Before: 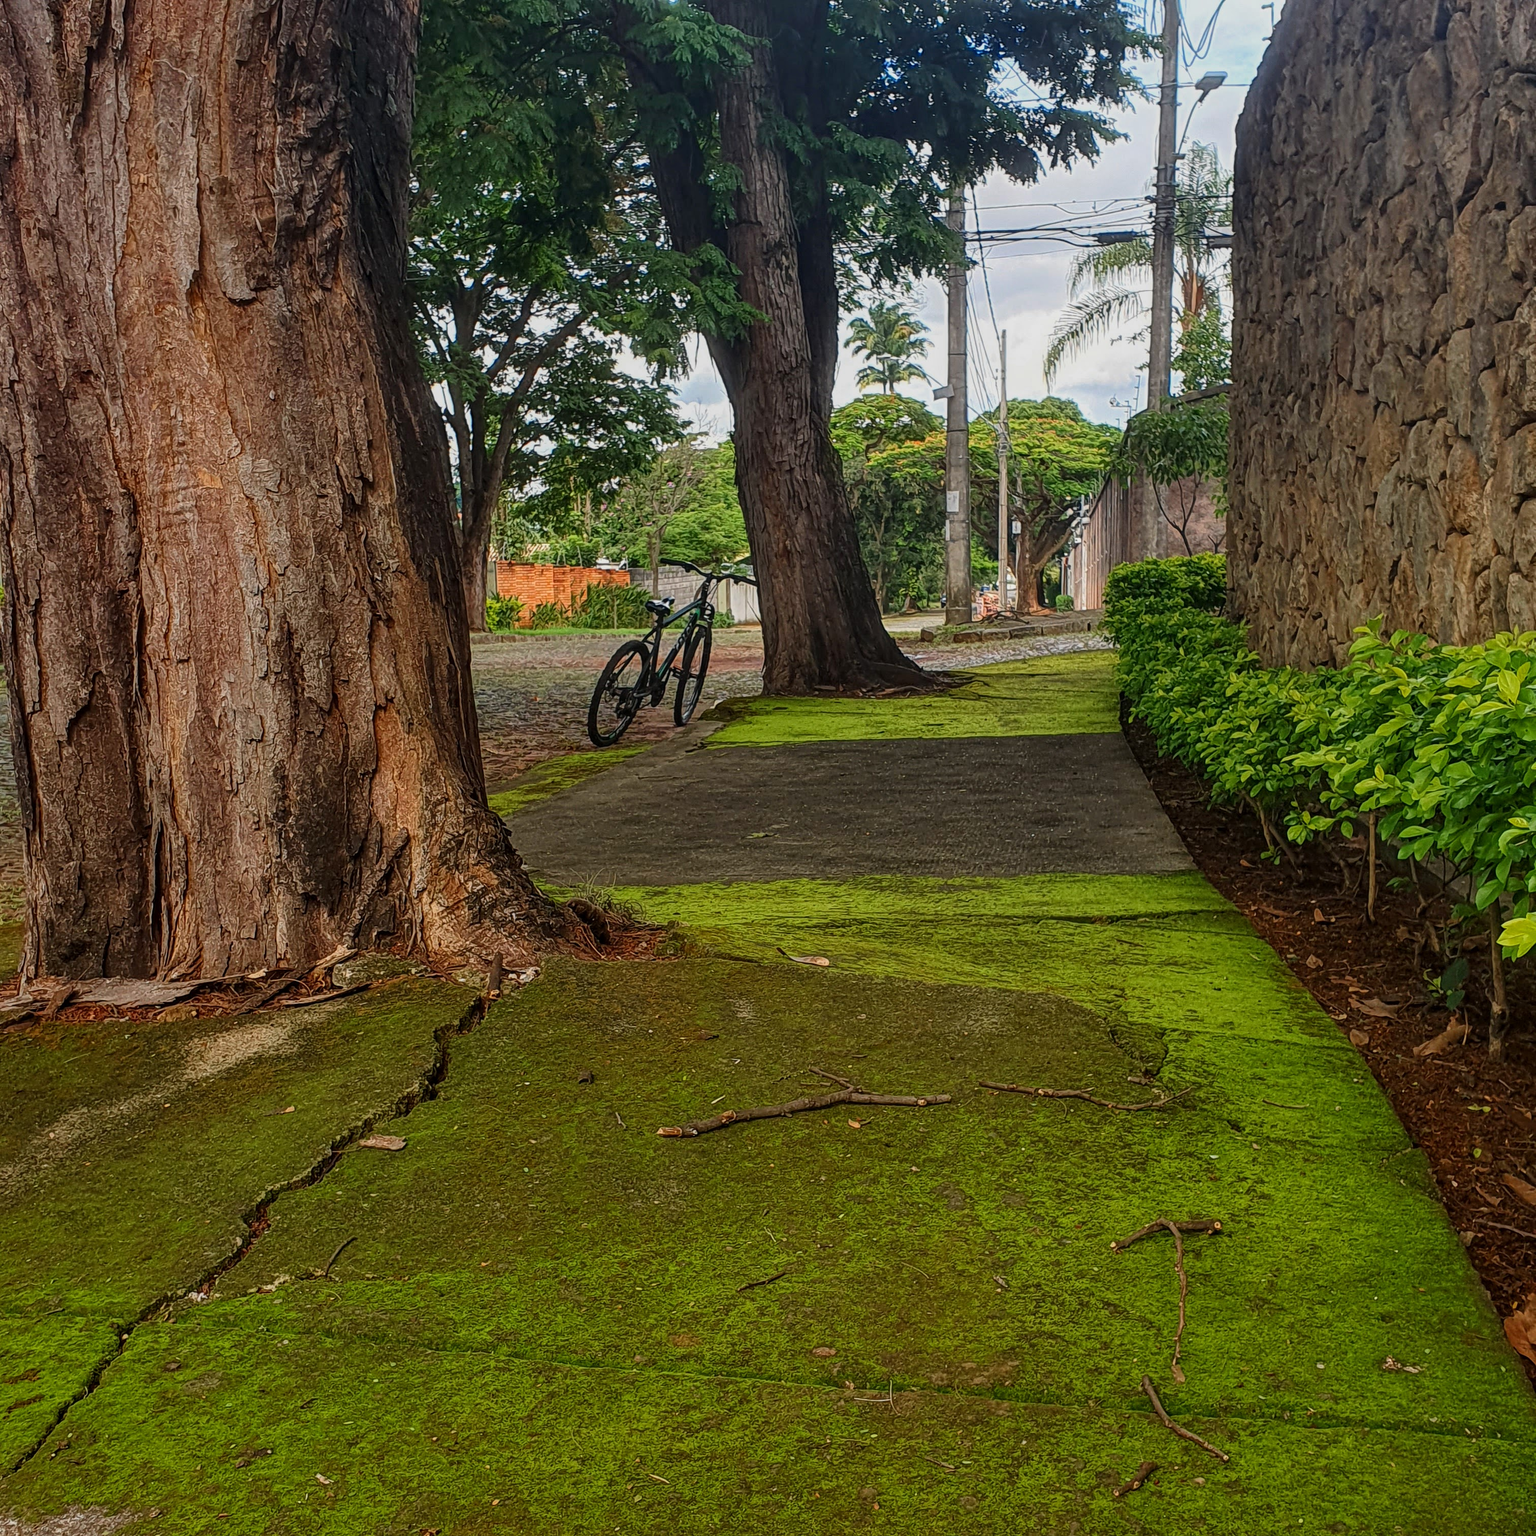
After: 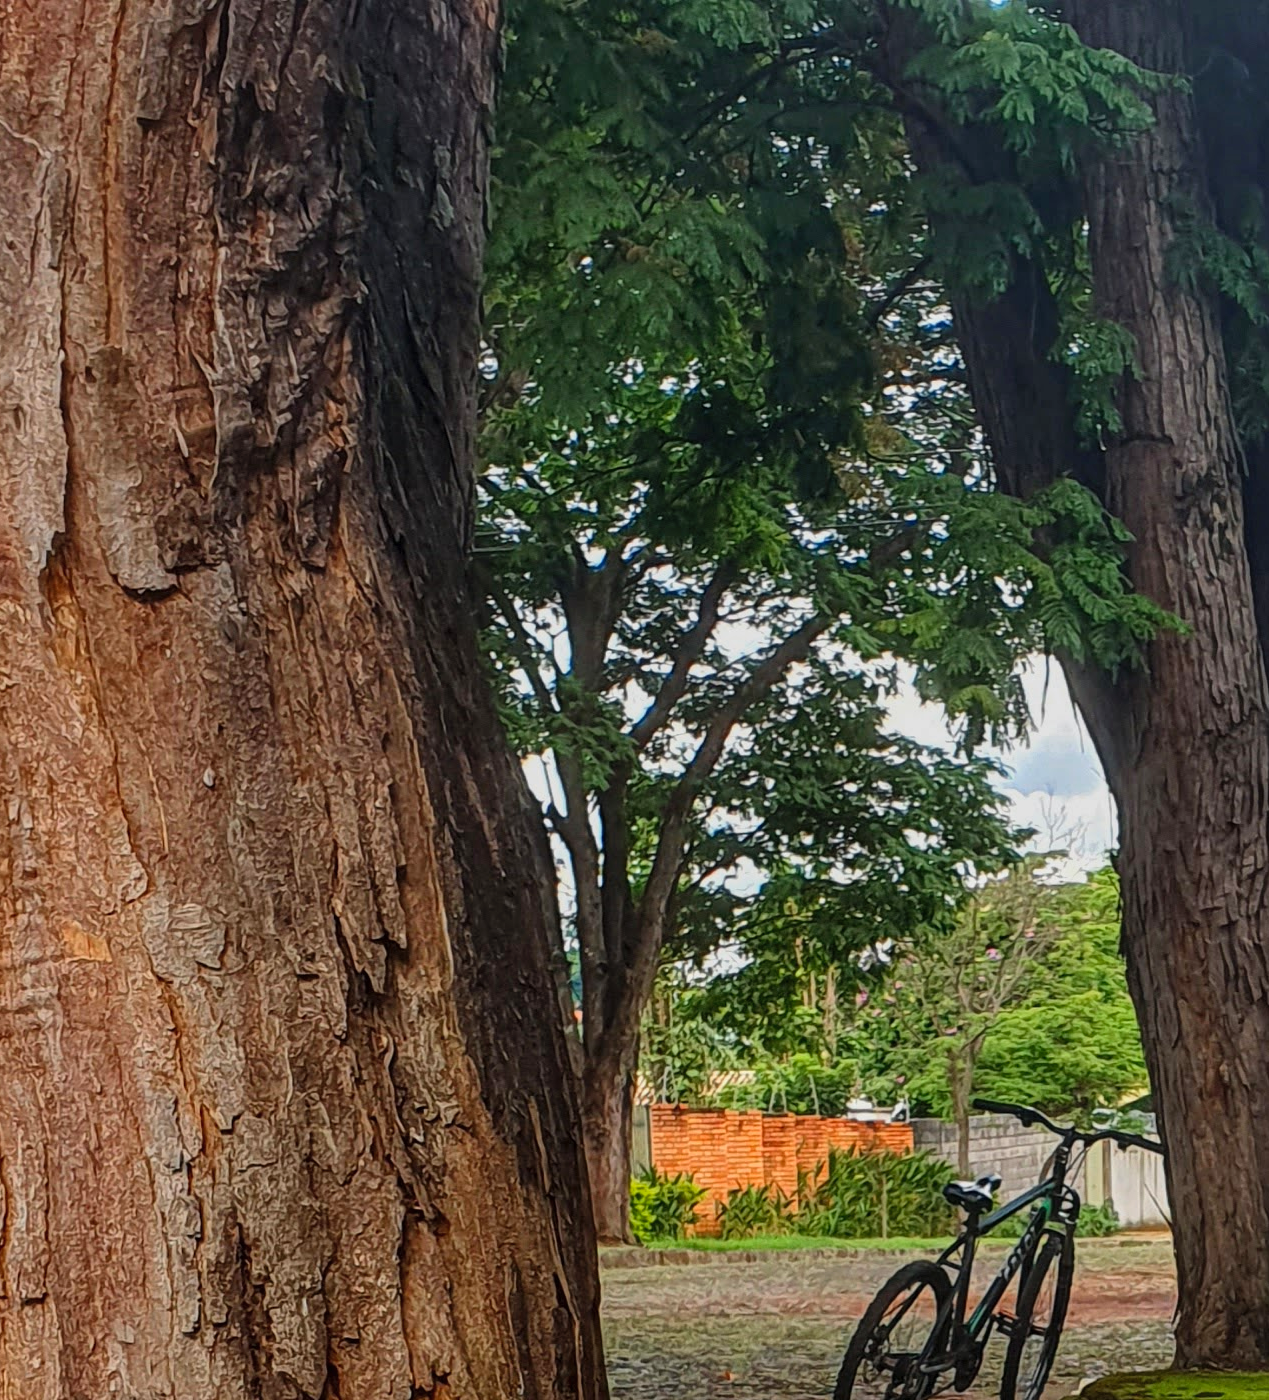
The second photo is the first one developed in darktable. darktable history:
contrast brightness saturation: contrast 0.03, brightness 0.06, saturation 0.13
crop and rotate: left 10.817%, top 0.062%, right 47.194%, bottom 53.626%
